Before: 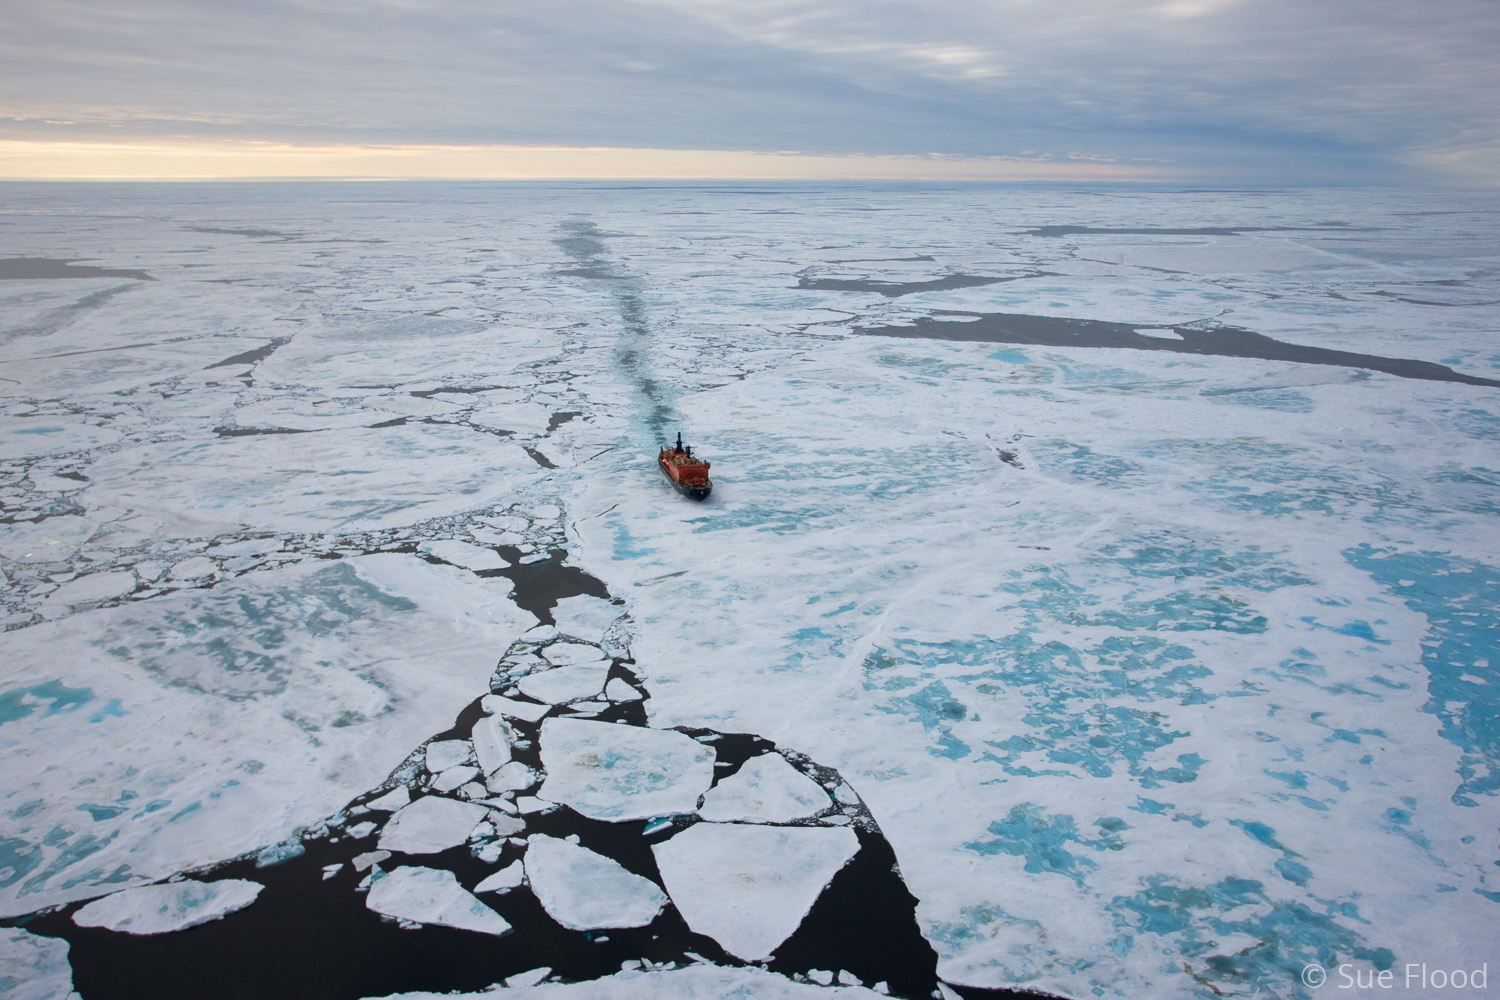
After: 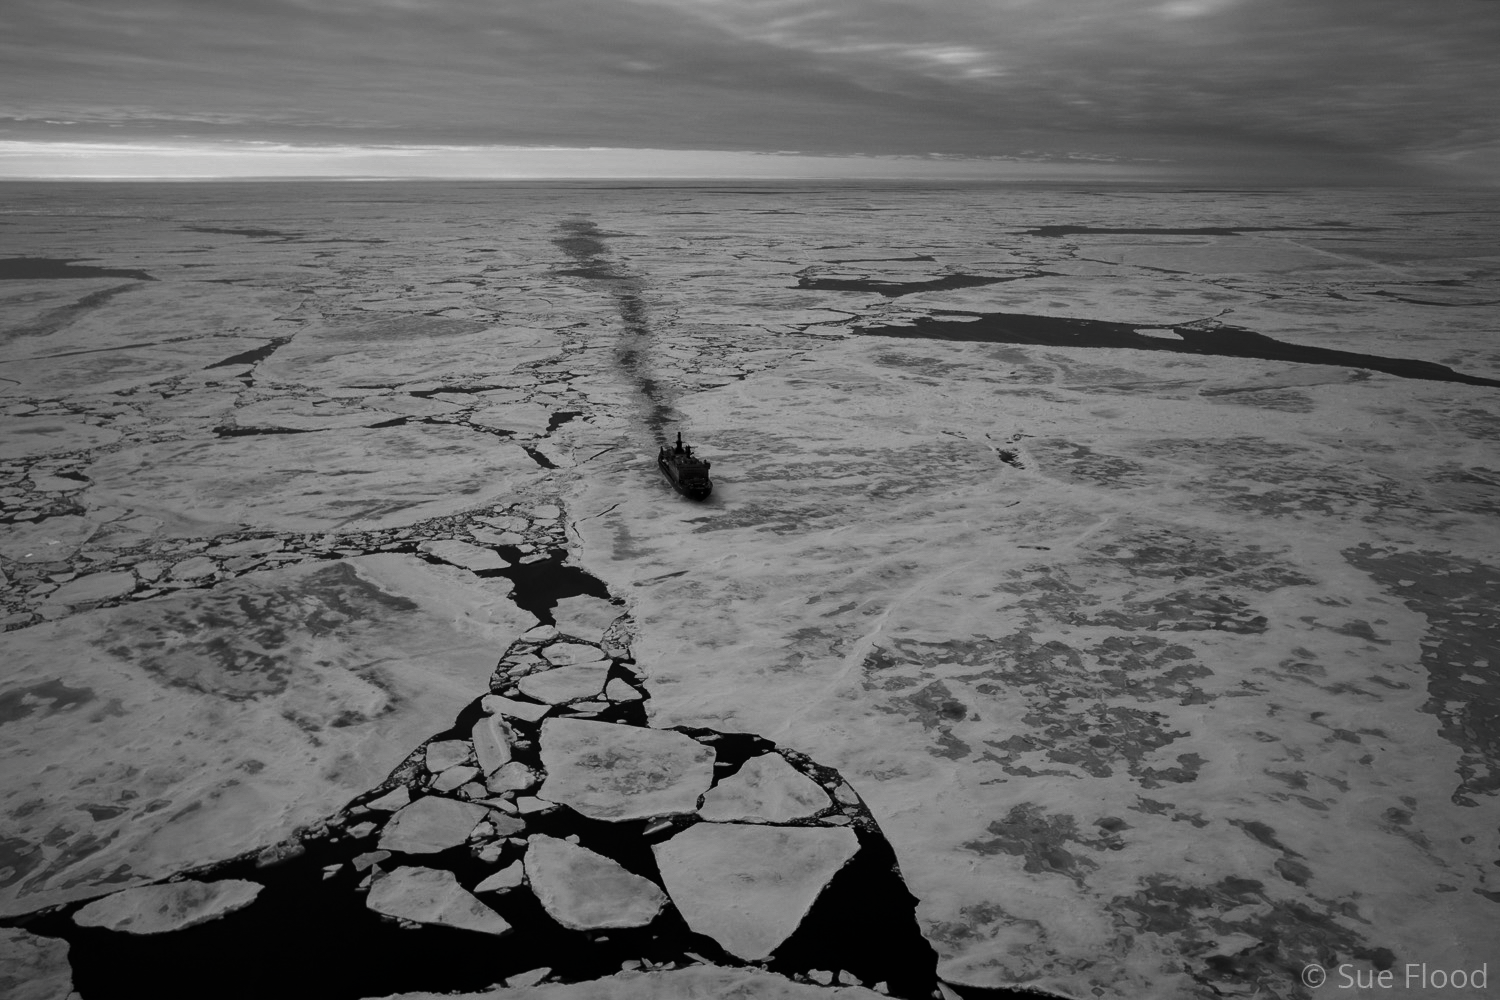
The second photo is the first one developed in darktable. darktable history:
color zones: curves: ch0 [(0.018, 0.548) (0.197, 0.654) (0.425, 0.447) (0.605, 0.658) (0.732, 0.579)]; ch1 [(0.105, 0.531) (0.224, 0.531) (0.386, 0.39) (0.618, 0.456) (0.732, 0.456) (0.956, 0.421)]; ch2 [(0.039, 0.583) (0.215, 0.465) (0.399, 0.544) (0.465, 0.548) (0.614, 0.447) (0.724, 0.43) (0.882, 0.623) (0.956, 0.632)], mix -137.11%
contrast brightness saturation: contrast -0.032, brightness -0.574, saturation -0.991
